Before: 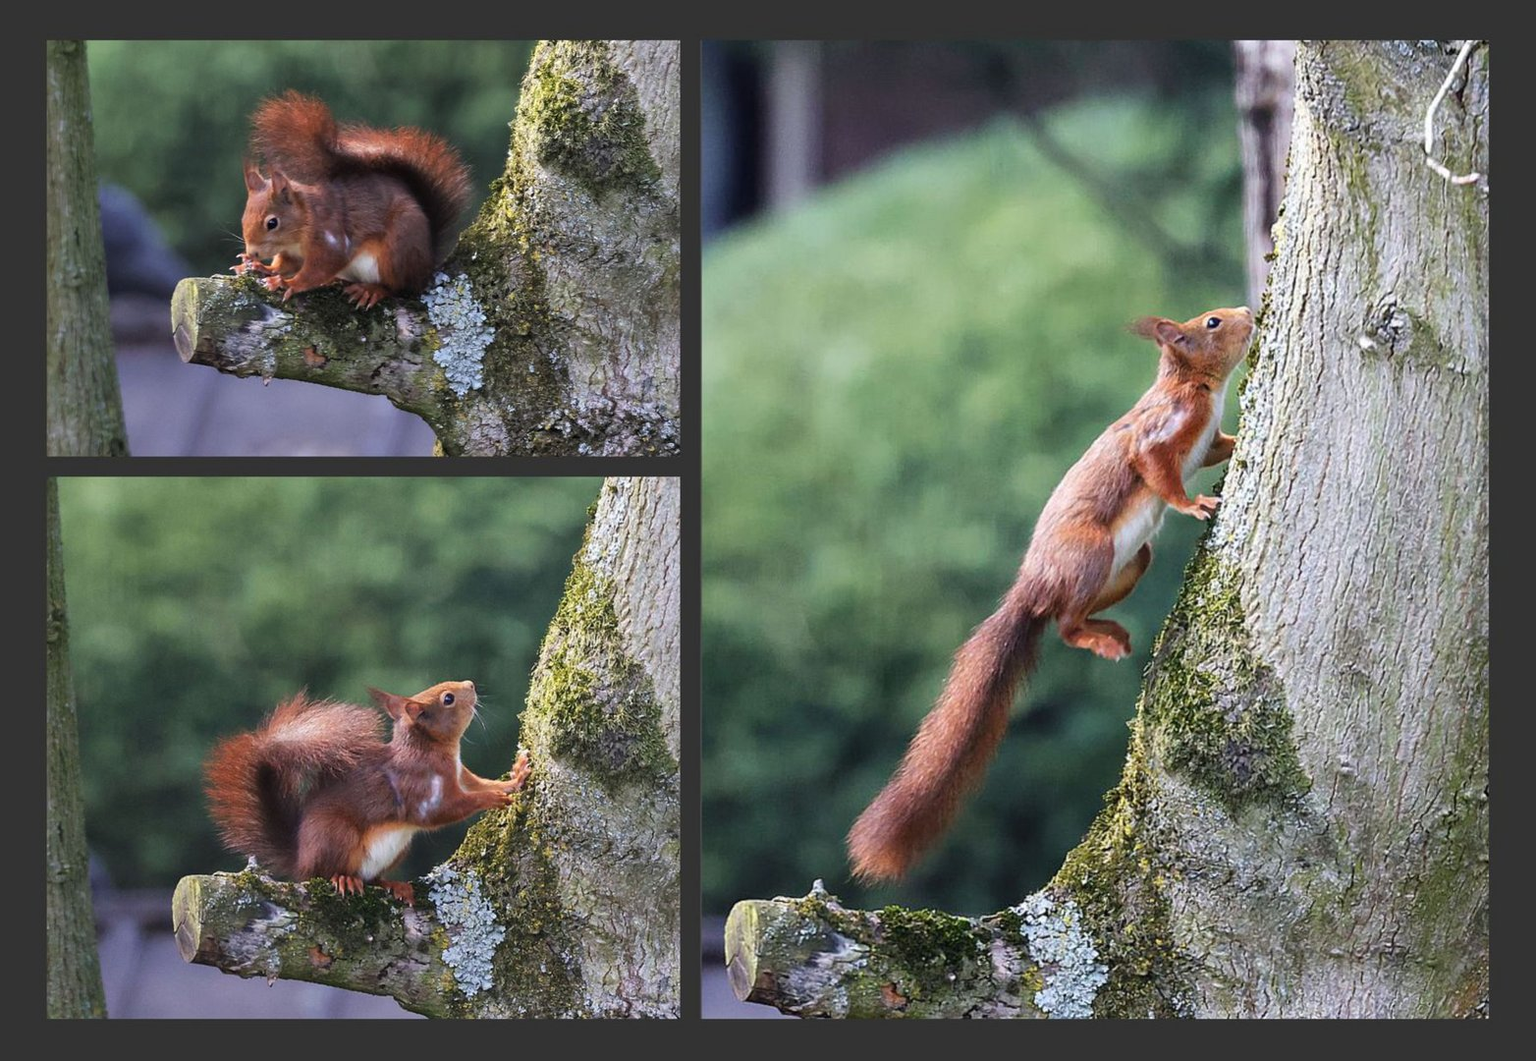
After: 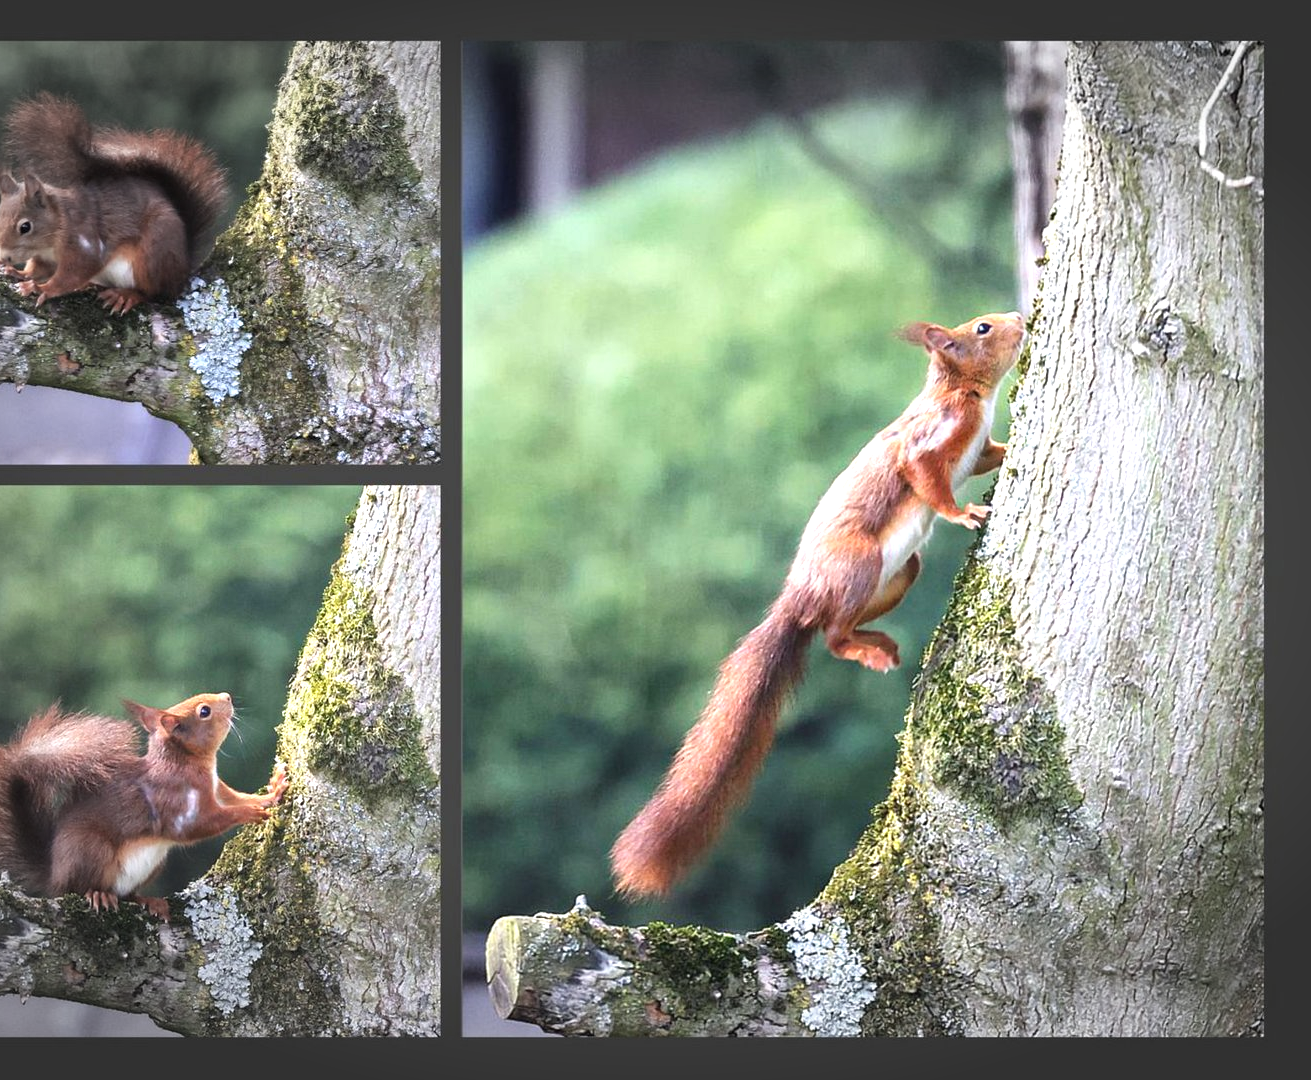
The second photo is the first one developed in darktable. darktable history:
exposure: black level correction 0, exposure 0.9 EV, compensate highlight preservation false
crop: left 16.145%
vignetting: fall-off start 79.43%, saturation -0.649, width/height ratio 1.327, unbound false
